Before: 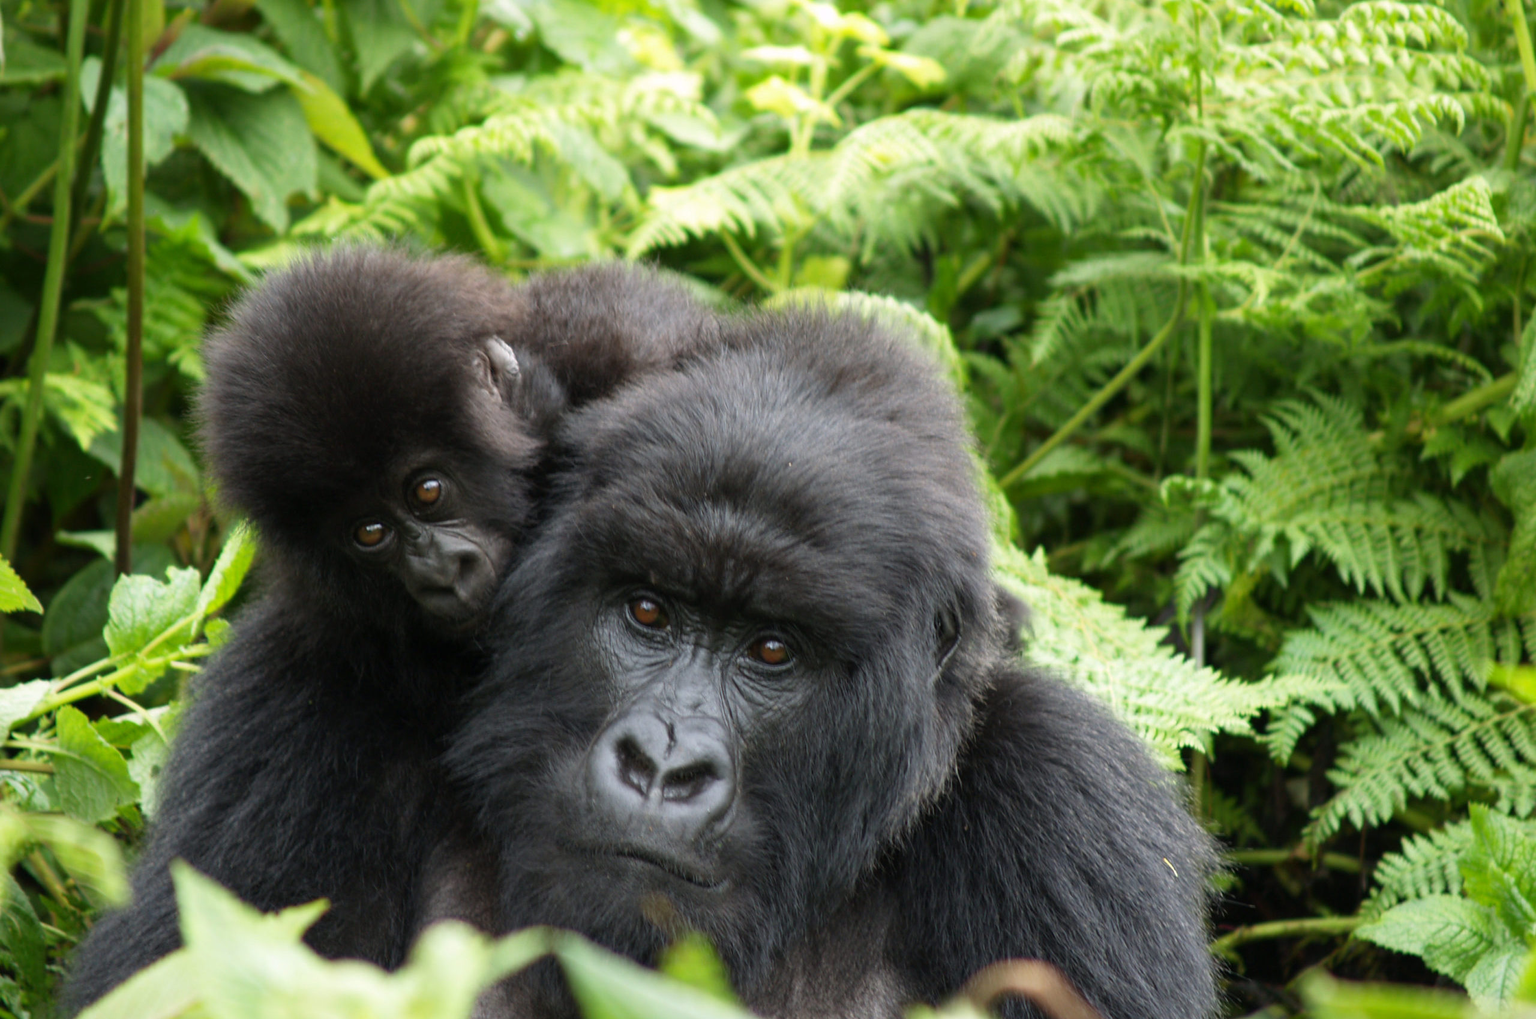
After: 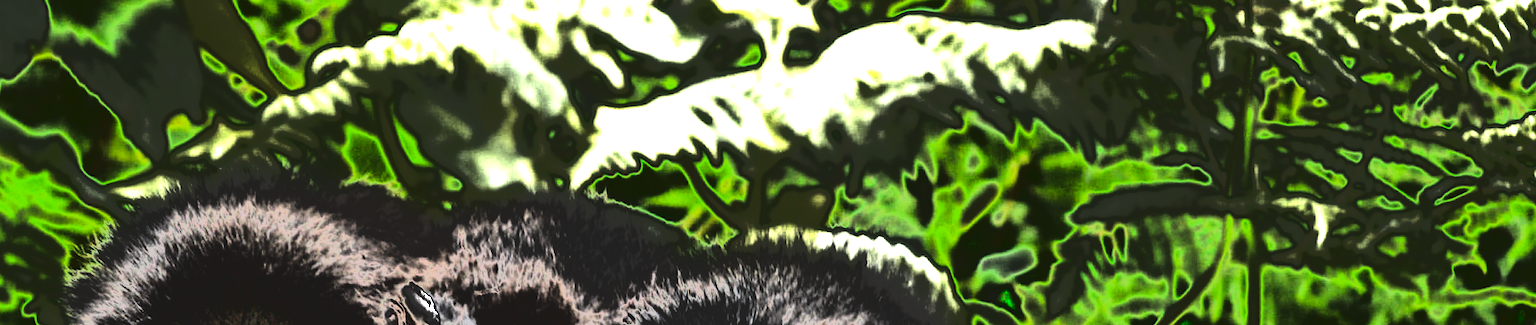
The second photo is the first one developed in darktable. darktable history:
exposure: black level correction 0.001, exposure 0.5 EV, compensate highlight preservation false
tone curve: curves: ch0 [(0, 0) (0.003, 0.99) (0.011, 0.983) (0.025, 0.934) (0.044, 0.719) (0.069, 0.382) (0.1, 0.204) (0.136, 0.093) (0.177, 0.094) (0.224, 0.093) (0.277, 0.098) (0.335, 0.214) (0.399, 0.616) (0.468, 0.827) (0.543, 0.464) (0.623, 0.145) (0.709, 0.127) (0.801, 0.187) (0.898, 0.203) (1, 1)], color space Lab, linked channels, preserve colors none
crop and rotate: left 9.656%, top 9.642%, right 6.065%, bottom 63.403%
